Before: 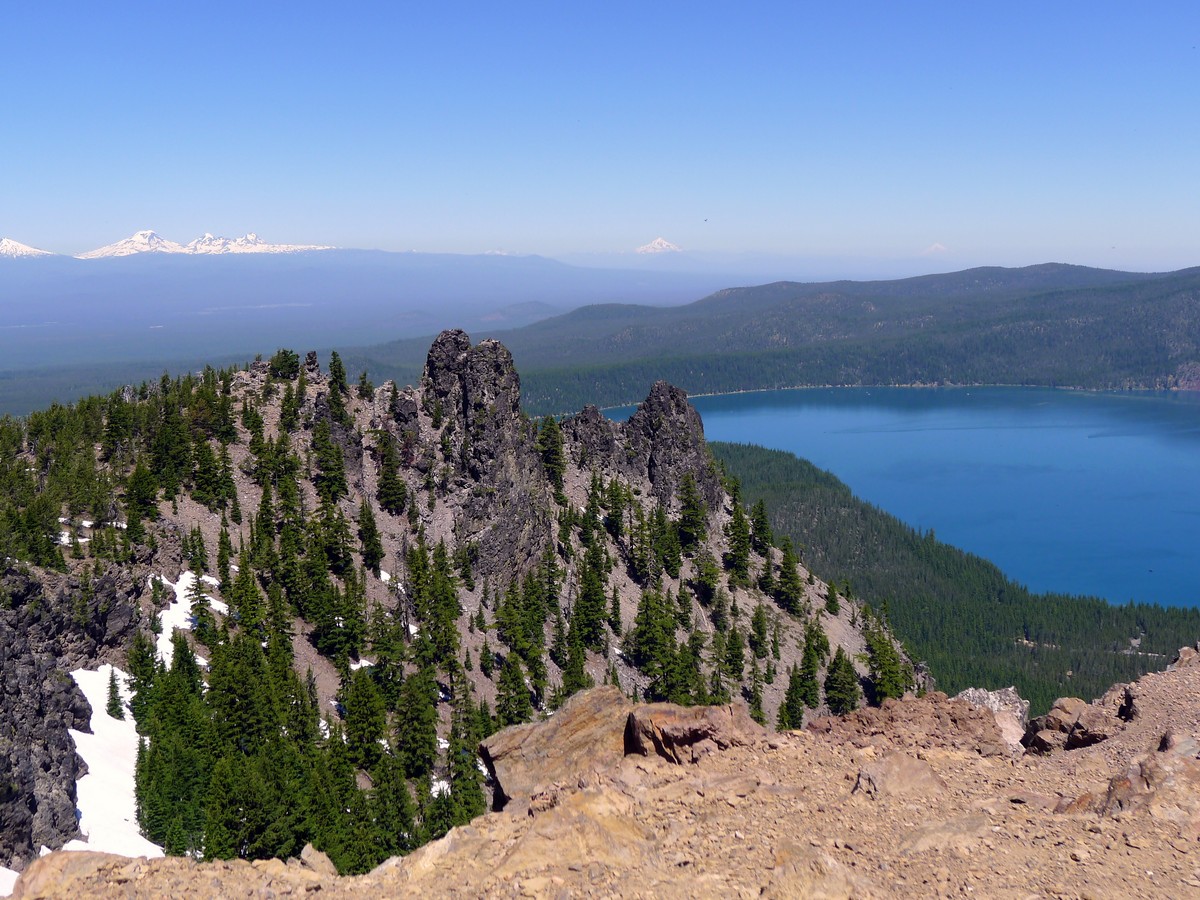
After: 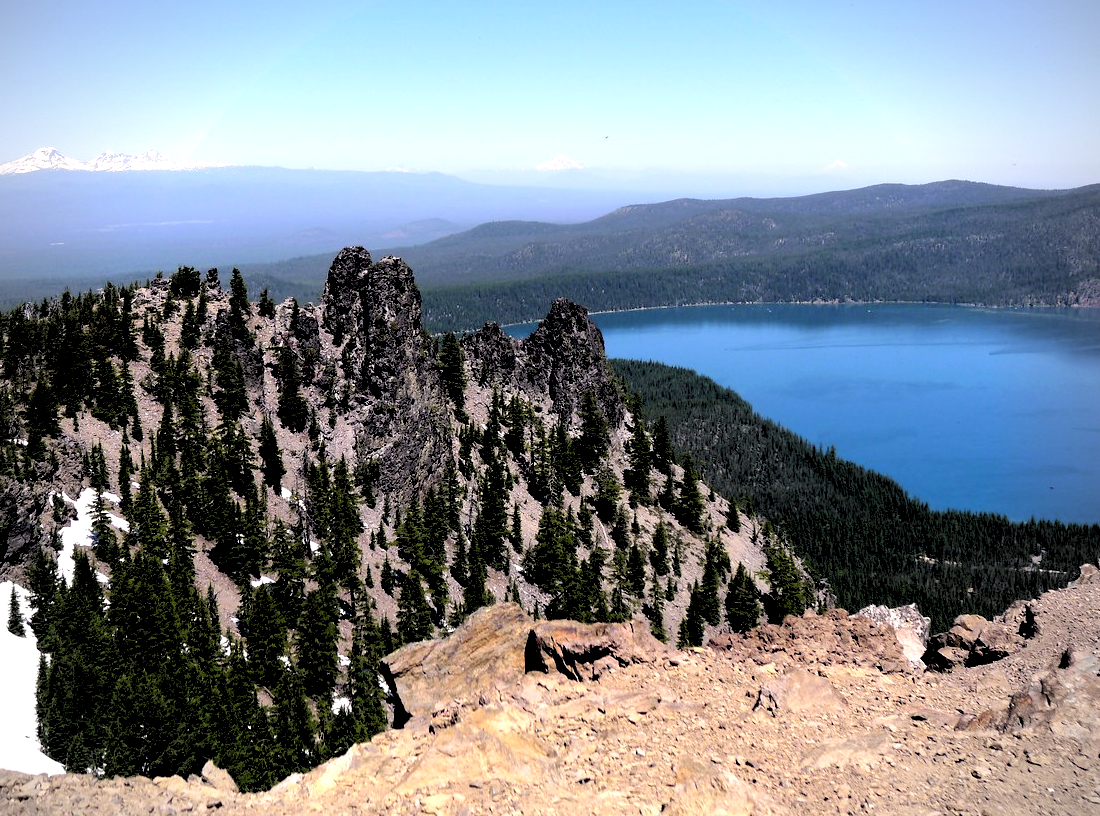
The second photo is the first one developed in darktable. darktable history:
tone equalizer: -8 EV -0.75 EV, -7 EV -0.7 EV, -6 EV -0.6 EV, -5 EV -0.4 EV, -3 EV 0.4 EV, -2 EV 0.6 EV, -1 EV 0.7 EV, +0 EV 0.75 EV, edges refinement/feathering 500, mask exposure compensation -1.57 EV, preserve details no
vignetting: unbound false
rgb levels: levels [[0.029, 0.461, 0.922], [0, 0.5, 1], [0, 0.5, 1]]
crop and rotate: left 8.262%, top 9.226%
